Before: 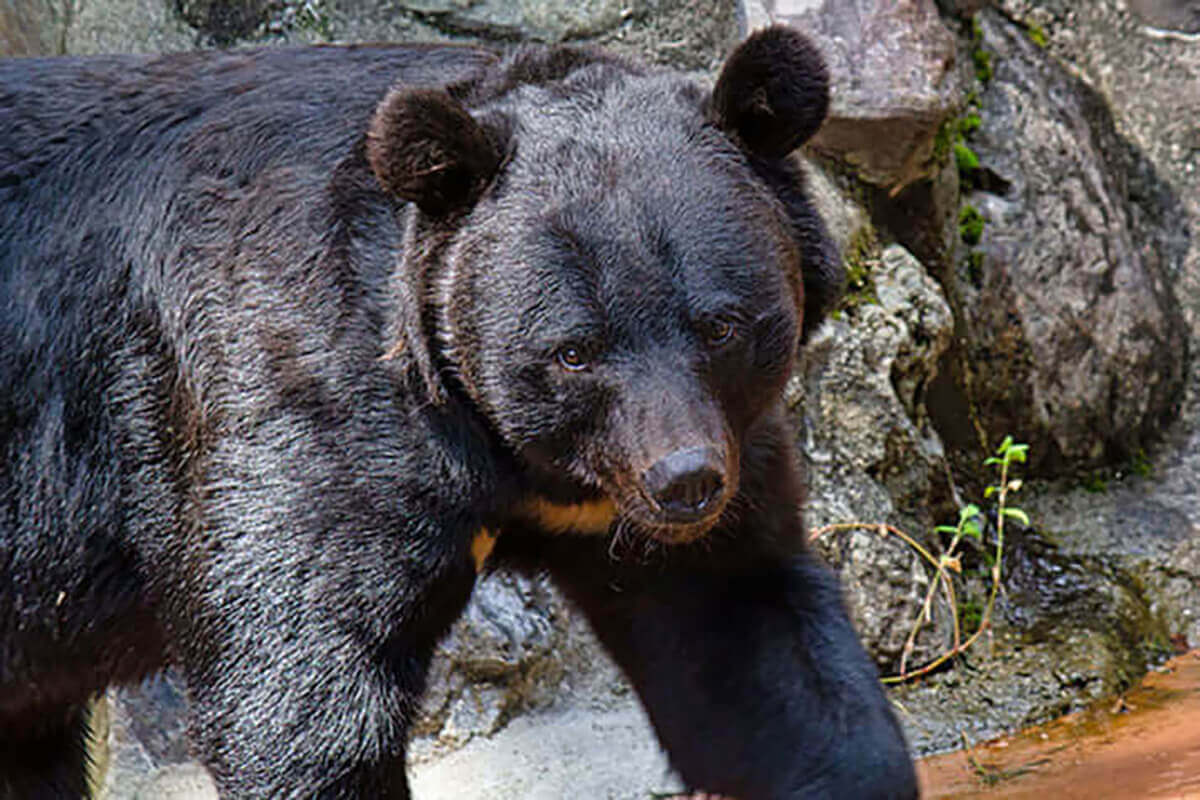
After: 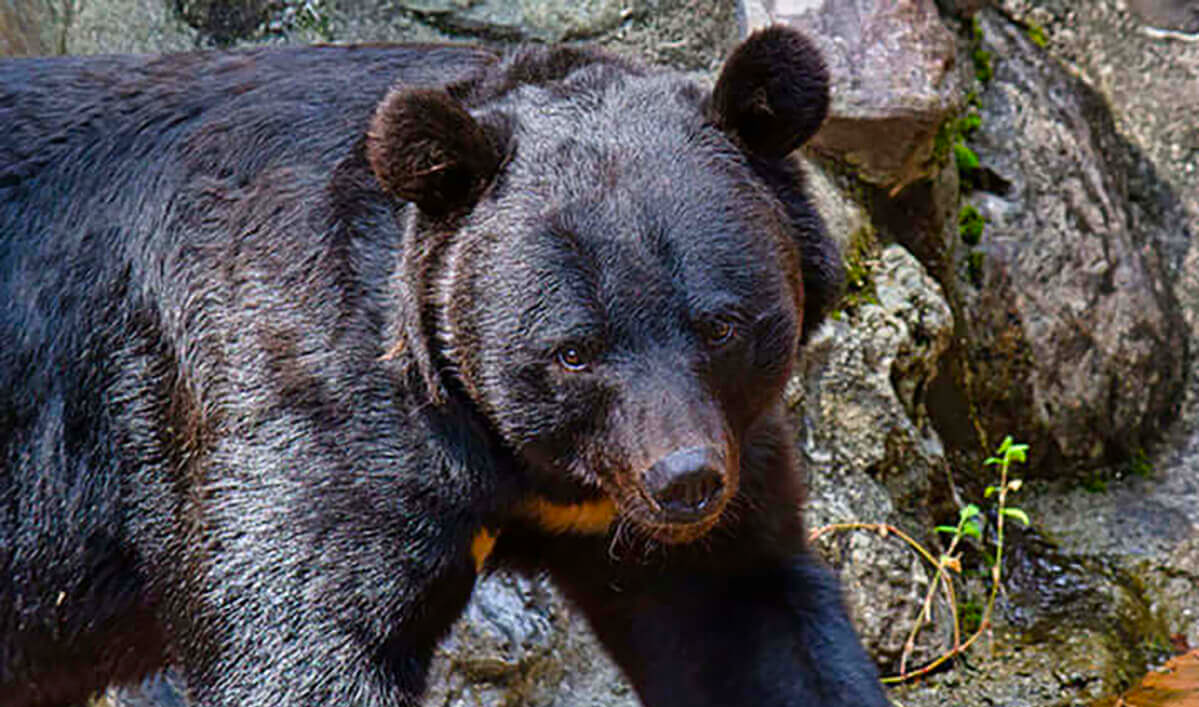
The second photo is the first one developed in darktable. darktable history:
crop and rotate: top 0%, bottom 11.547%
contrast brightness saturation: contrast 0.088, saturation 0.273
